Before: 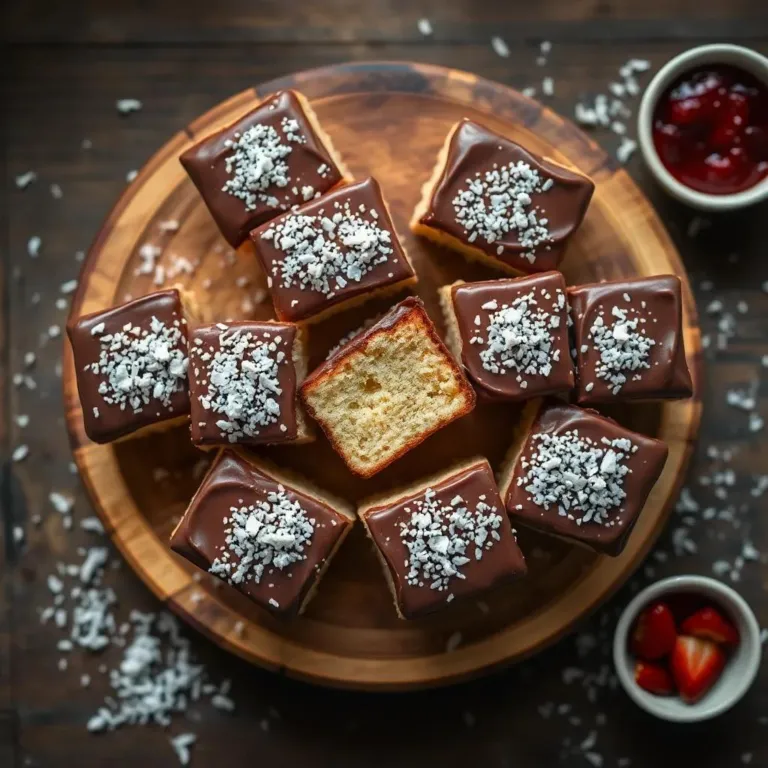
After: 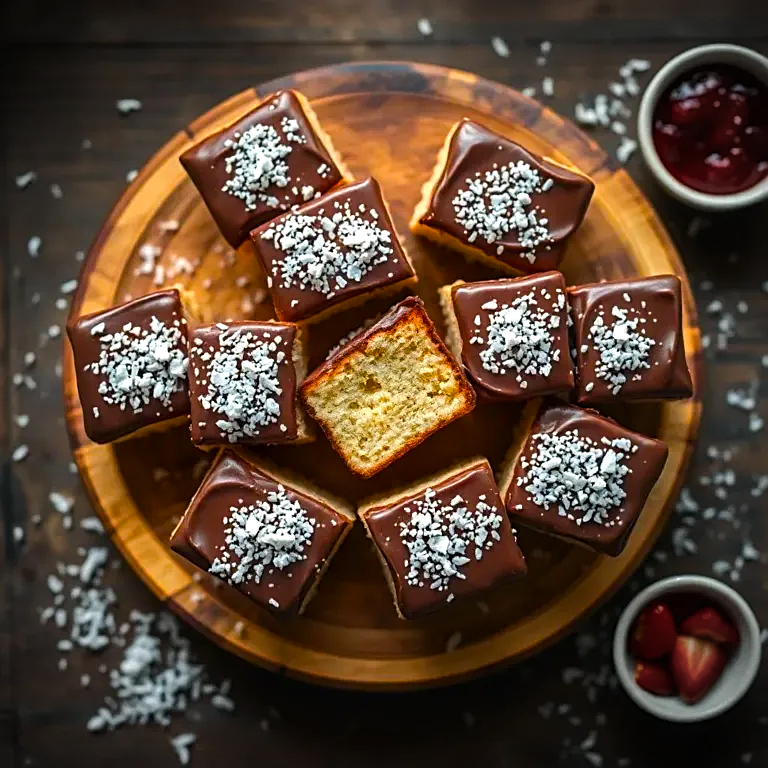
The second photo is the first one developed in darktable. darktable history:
color balance rgb: highlights gain › chroma 0.265%, highlights gain › hue 331.57°, perceptual saturation grading › global saturation 30.502%, perceptual brilliance grading › highlights 6.572%, perceptual brilliance grading › mid-tones 16.837%, perceptual brilliance grading › shadows -5.299%
sharpen: amount 0.491
vignetting: on, module defaults
